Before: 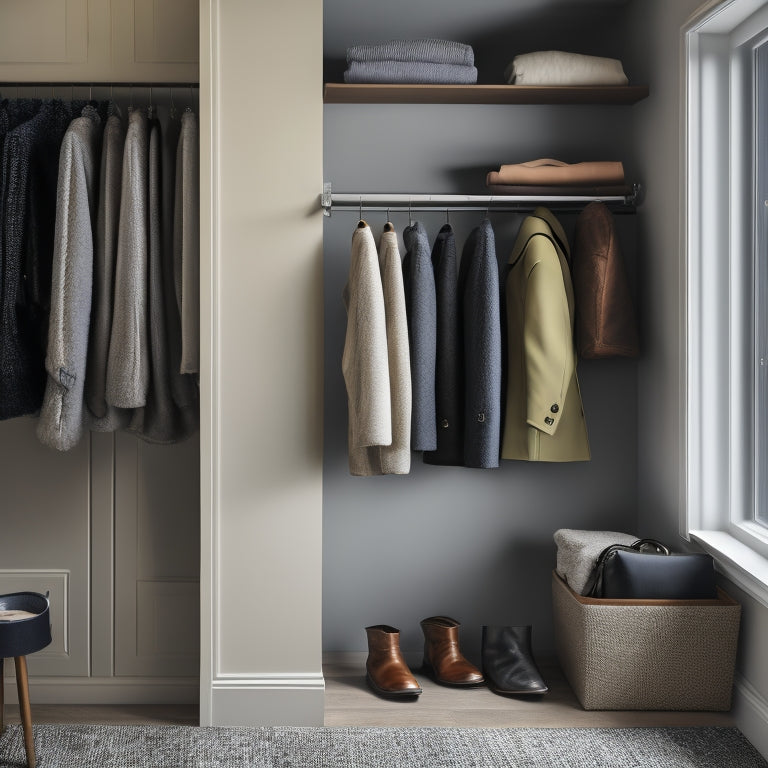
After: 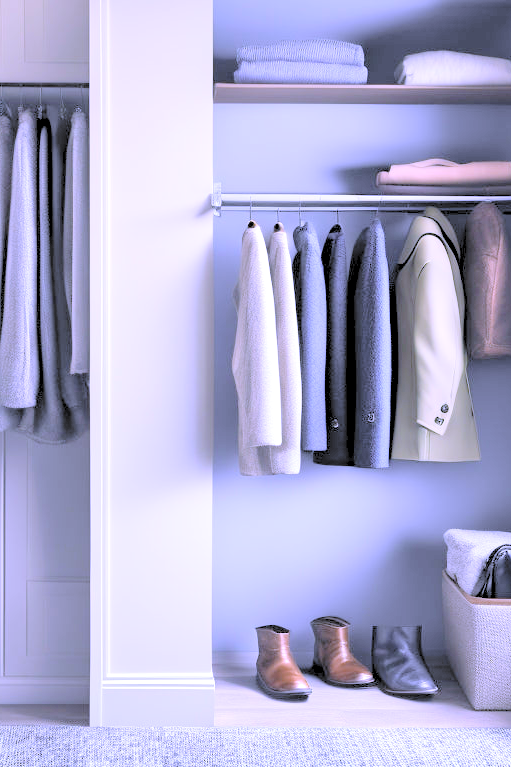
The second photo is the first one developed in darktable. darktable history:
crop and rotate: left 14.436%, right 18.898%
white balance: red 0.98, blue 1.61
color balance rgb: shadows lift › chroma 2.79%, shadows lift › hue 190.66°, power › hue 171.85°, highlights gain › chroma 2.16%, highlights gain › hue 75.26°, global offset › luminance -0.51%, perceptual saturation grading › highlights -33.8%, perceptual saturation grading › mid-tones 14.98%, perceptual saturation grading › shadows 48.43%, perceptual brilliance grading › highlights 15.68%, perceptual brilliance grading › mid-tones 6.62%, perceptual brilliance grading › shadows -14.98%, global vibrance 11.32%, contrast 5.05%
contrast brightness saturation: brightness 1
exposure: compensate highlight preservation false
